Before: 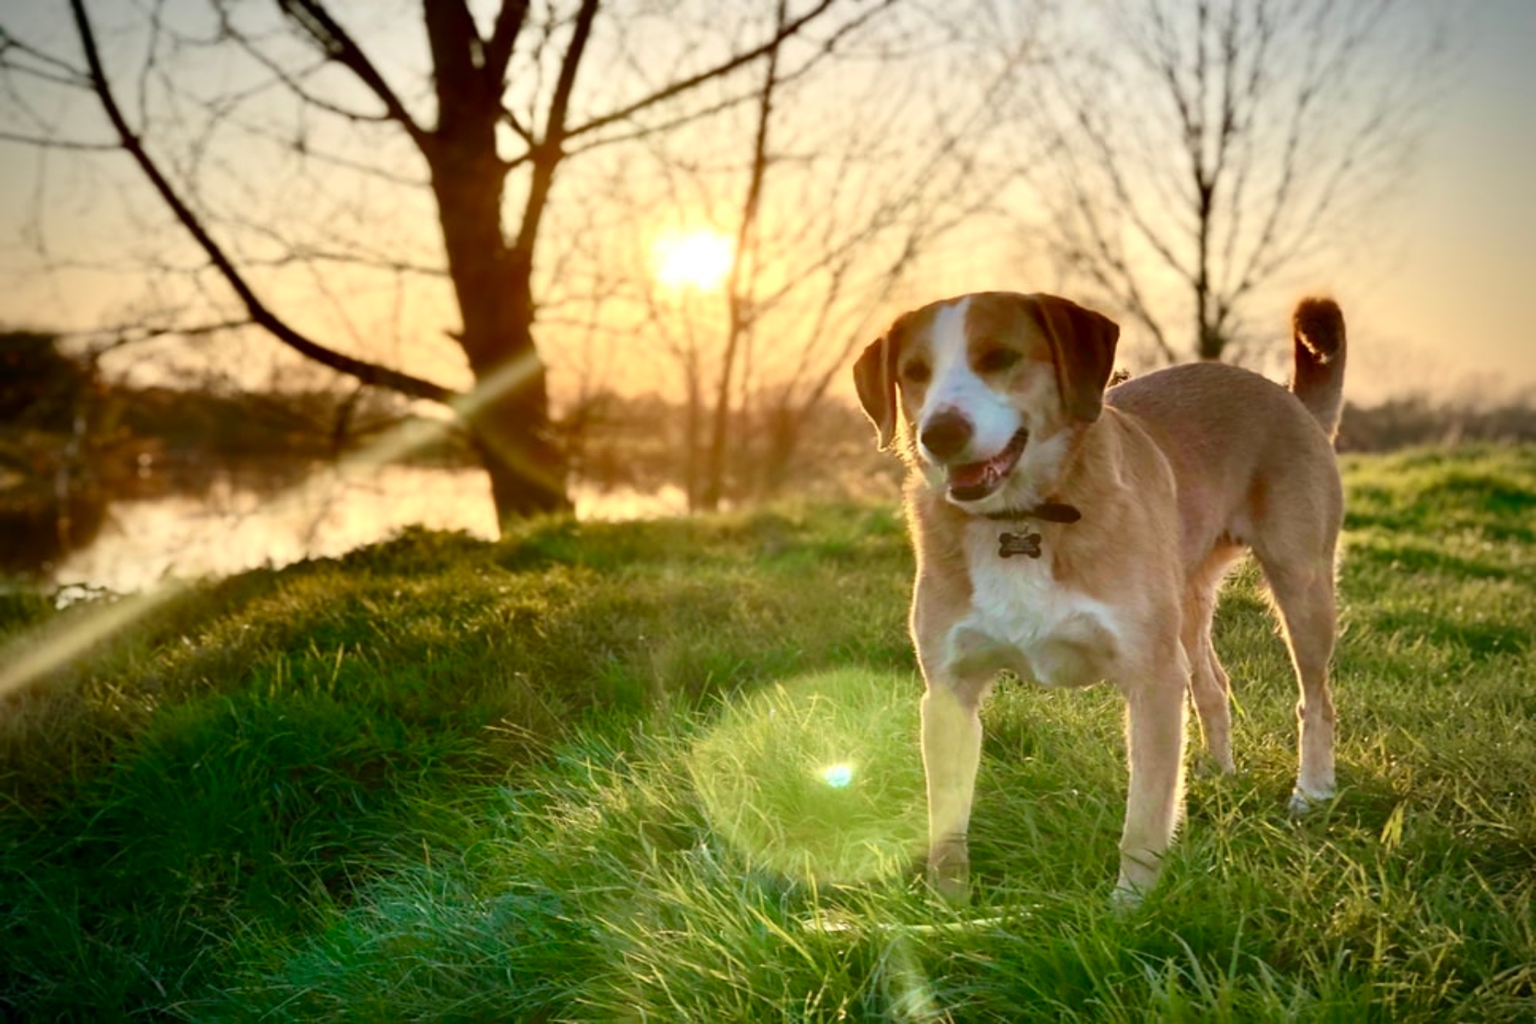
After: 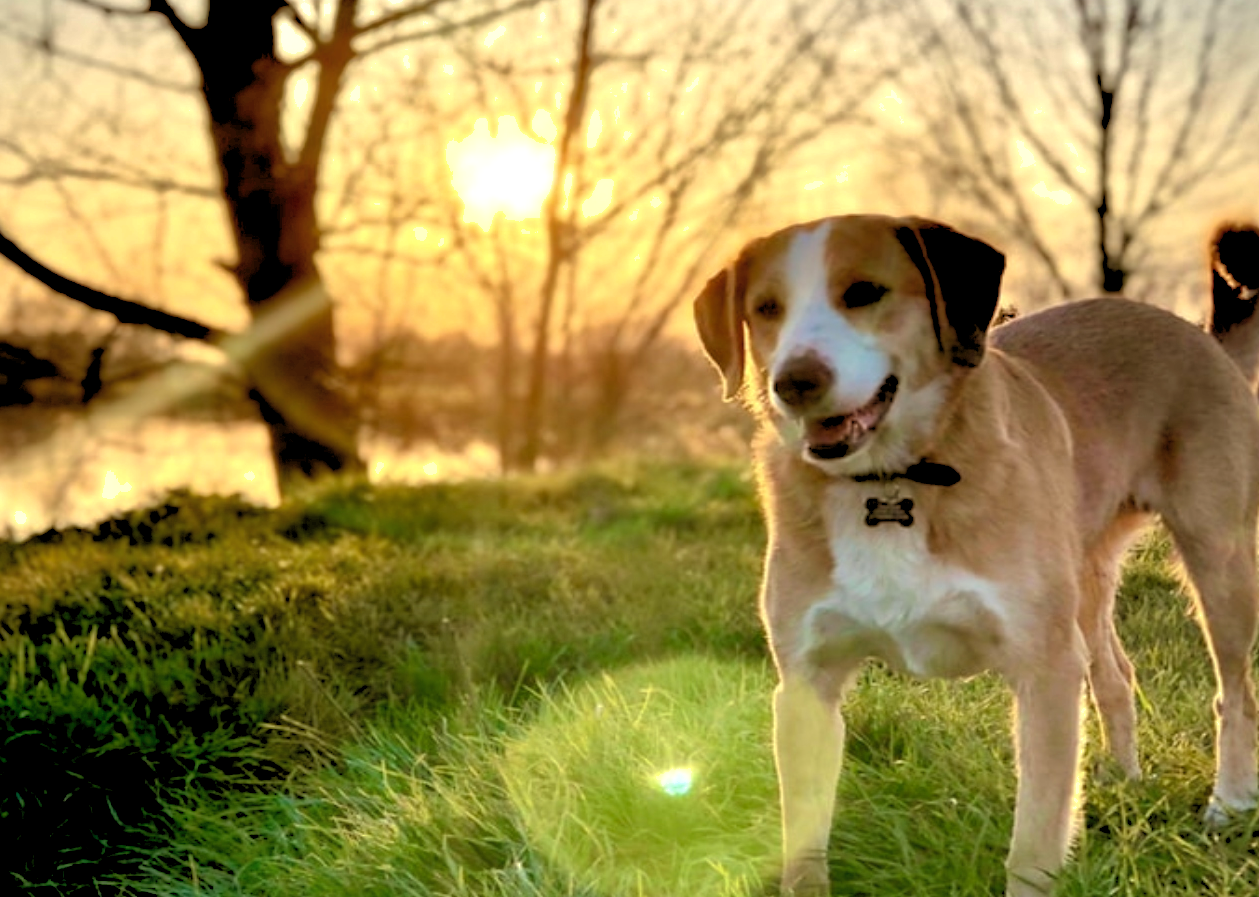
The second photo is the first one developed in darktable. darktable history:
shadows and highlights: on, module defaults
crop and rotate: left 17.046%, top 10.659%, right 12.989%, bottom 14.553%
rgb levels: levels [[0.029, 0.461, 0.922], [0, 0.5, 1], [0, 0.5, 1]]
